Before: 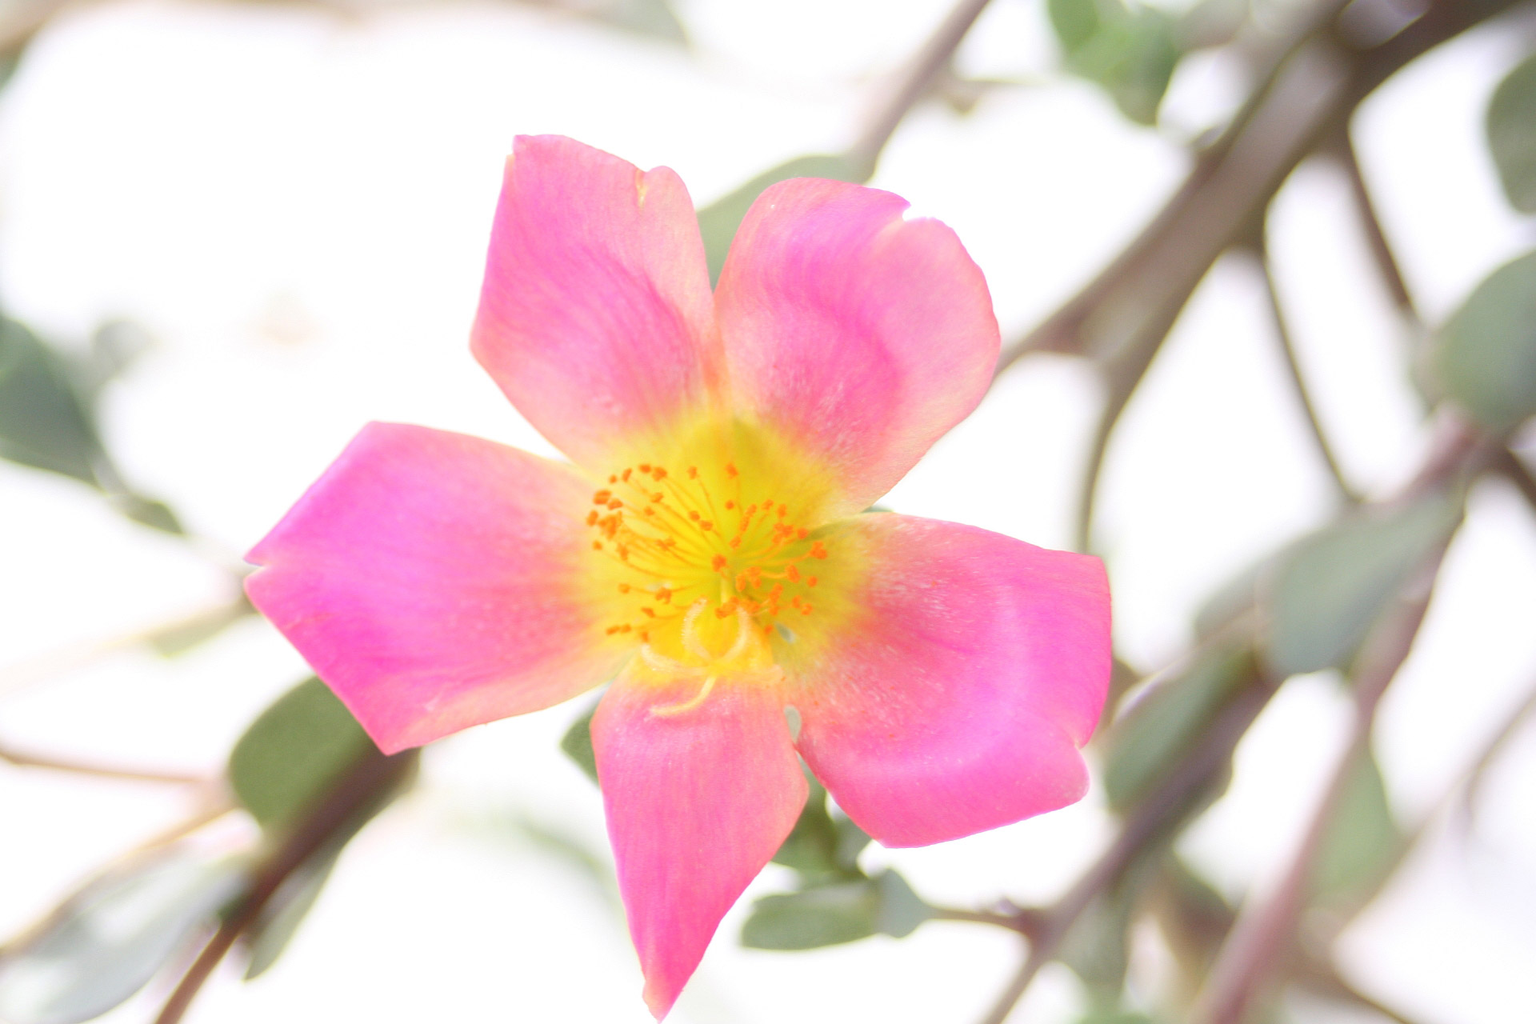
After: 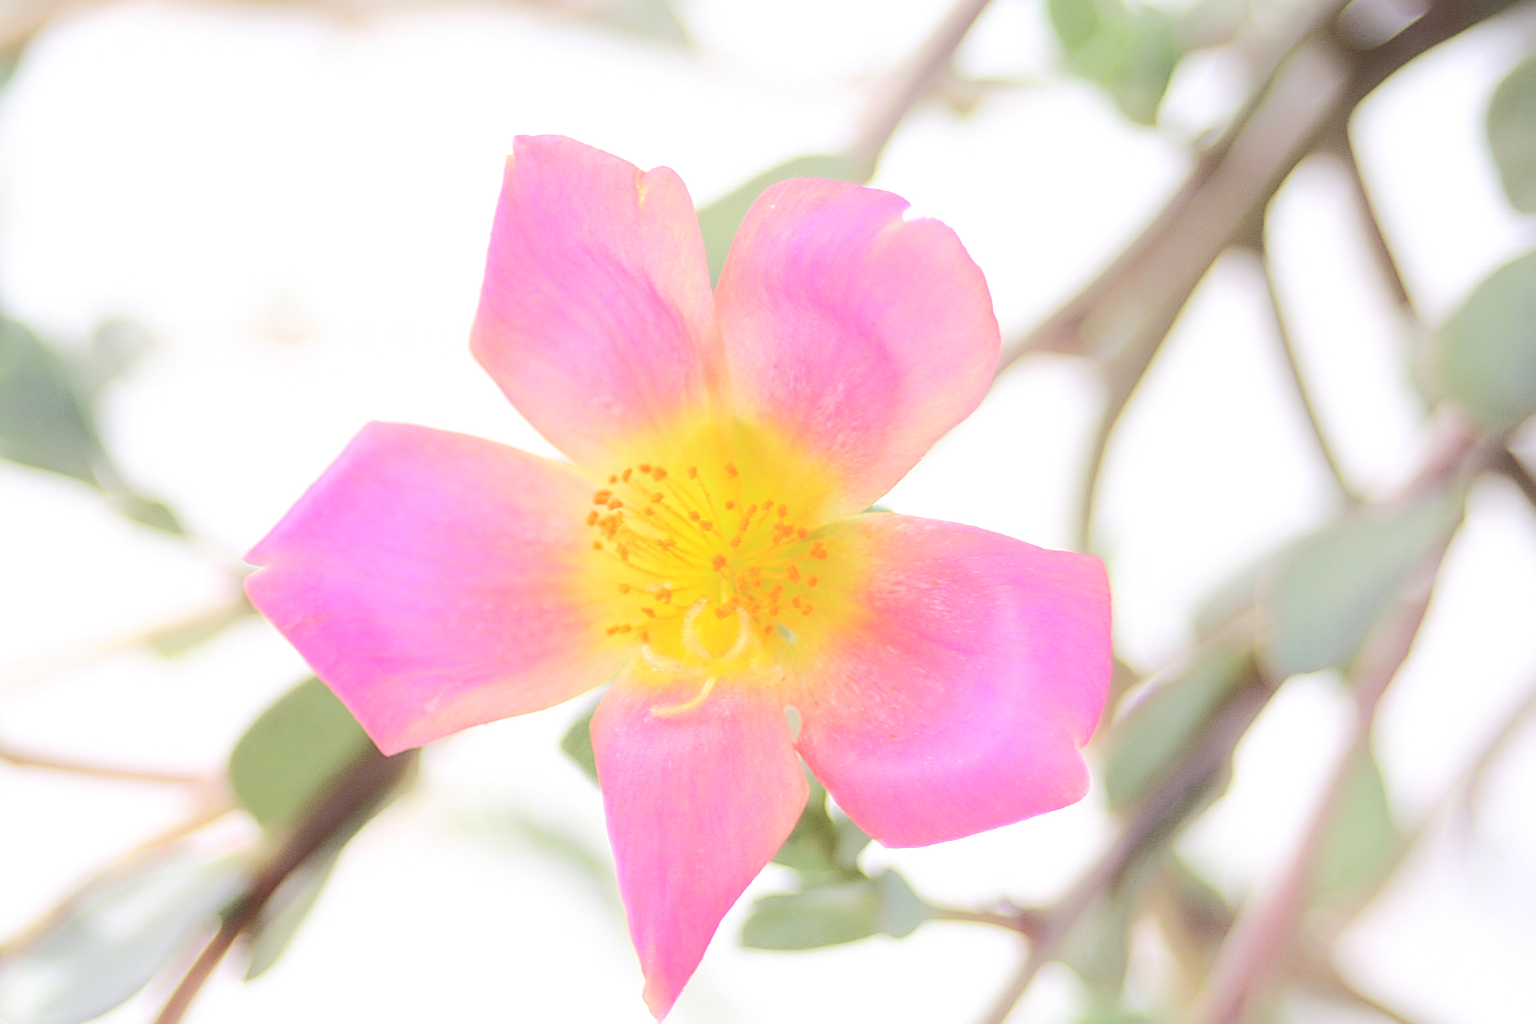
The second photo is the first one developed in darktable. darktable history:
sharpen: radius 2.557, amount 0.651
tone curve: curves: ch0 [(0, 0) (0.003, 0.058) (0.011, 0.059) (0.025, 0.061) (0.044, 0.067) (0.069, 0.084) (0.1, 0.102) (0.136, 0.124) (0.177, 0.171) (0.224, 0.246) (0.277, 0.324) (0.335, 0.411) (0.399, 0.509) (0.468, 0.605) (0.543, 0.688) (0.623, 0.738) (0.709, 0.798) (0.801, 0.852) (0.898, 0.911) (1, 1)], color space Lab, independent channels, preserve colors none
